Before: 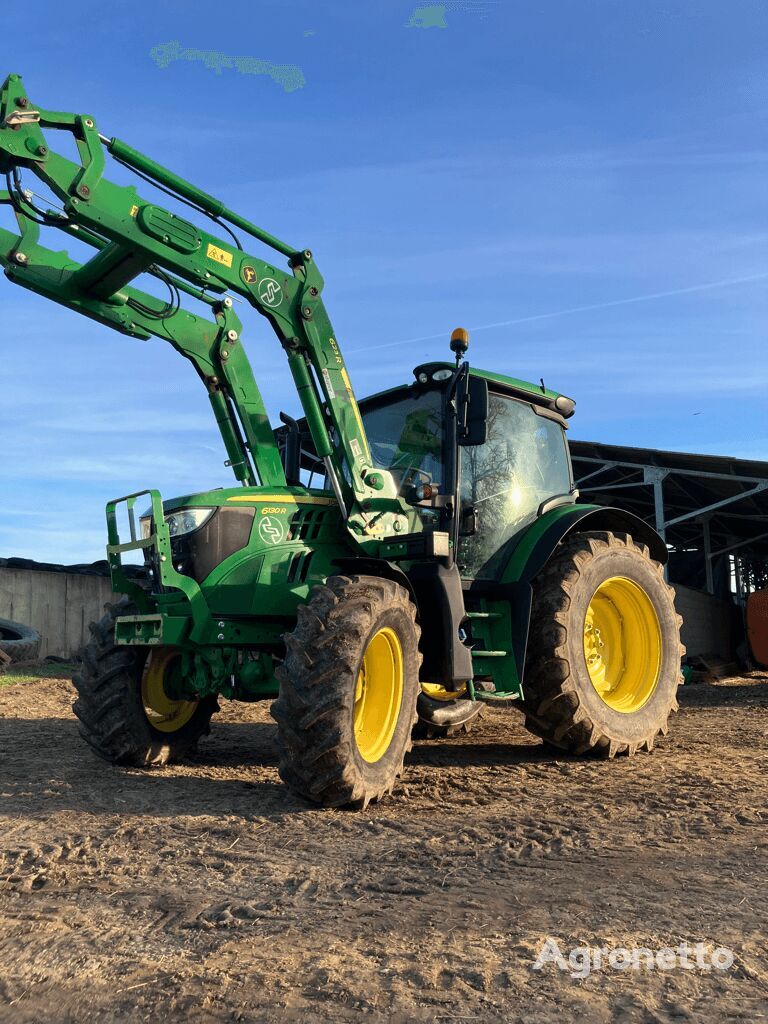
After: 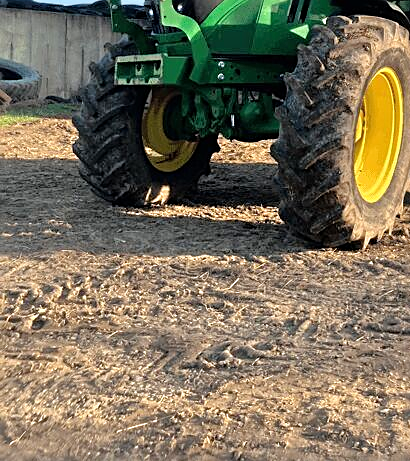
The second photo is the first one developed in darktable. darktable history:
sharpen: on, module defaults
tone equalizer: -7 EV 0.15 EV, -6 EV 0.6 EV, -5 EV 1.15 EV, -4 EV 1.33 EV, -3 EV 1.15 EV, -2 EV 0.6 EV, -1 EV 0.15 EV, mask exposure compensation -0.5 EV
crop and rotate: top 54.778%, right 46.61%, bottom 0.159%
